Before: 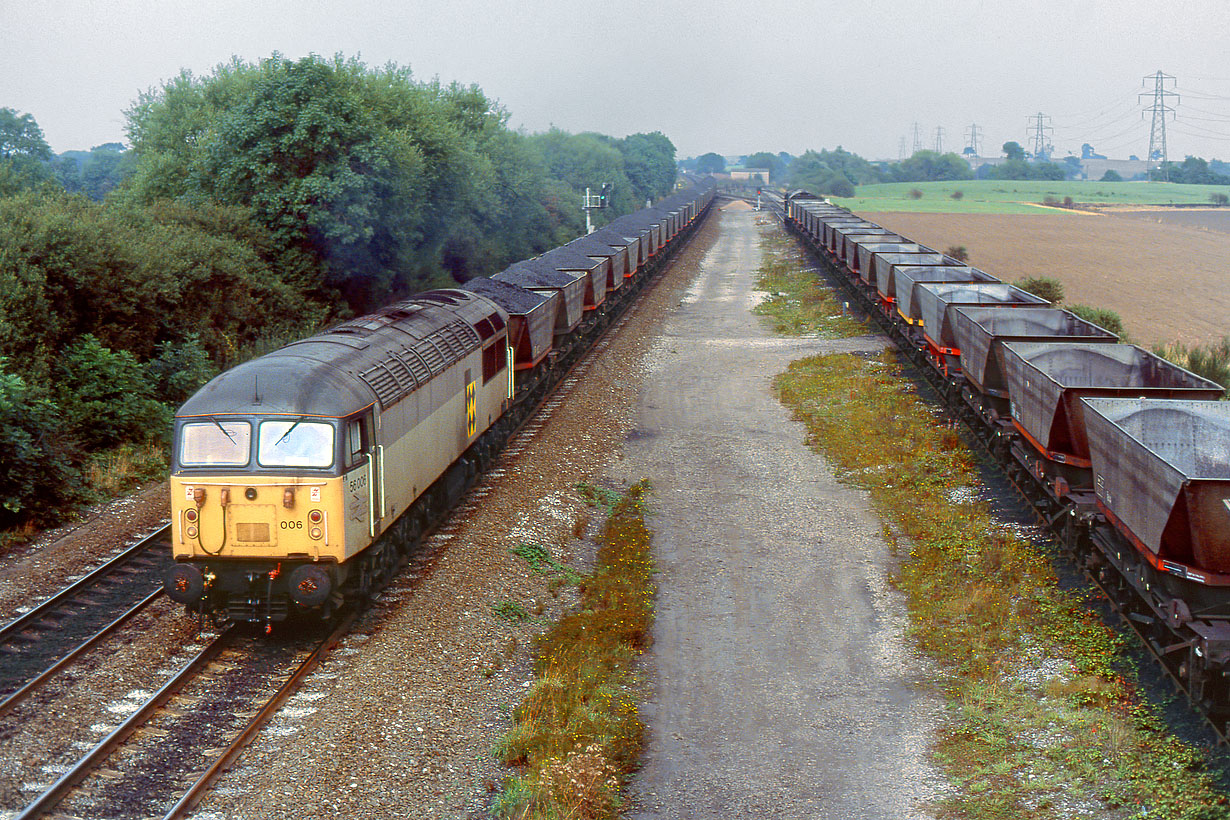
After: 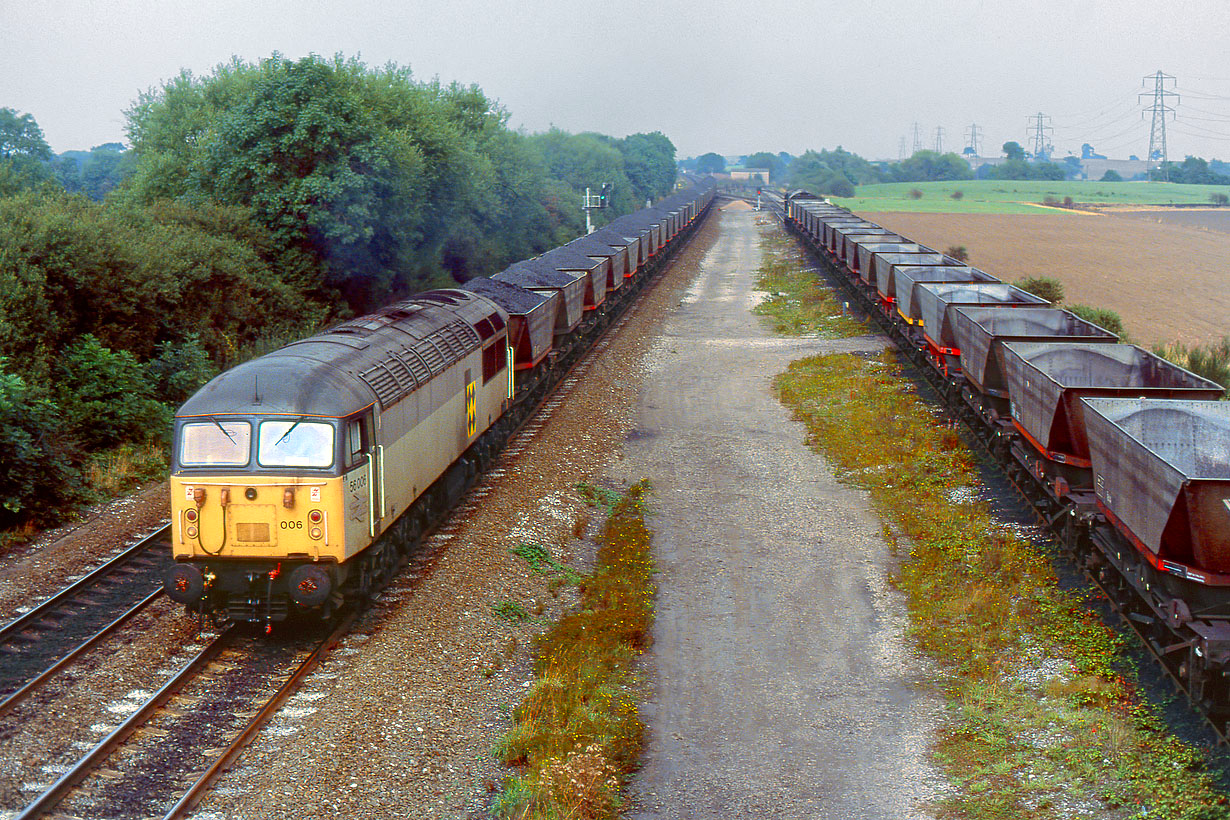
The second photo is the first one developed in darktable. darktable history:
contrast brightness saturation: saturation 0.182
